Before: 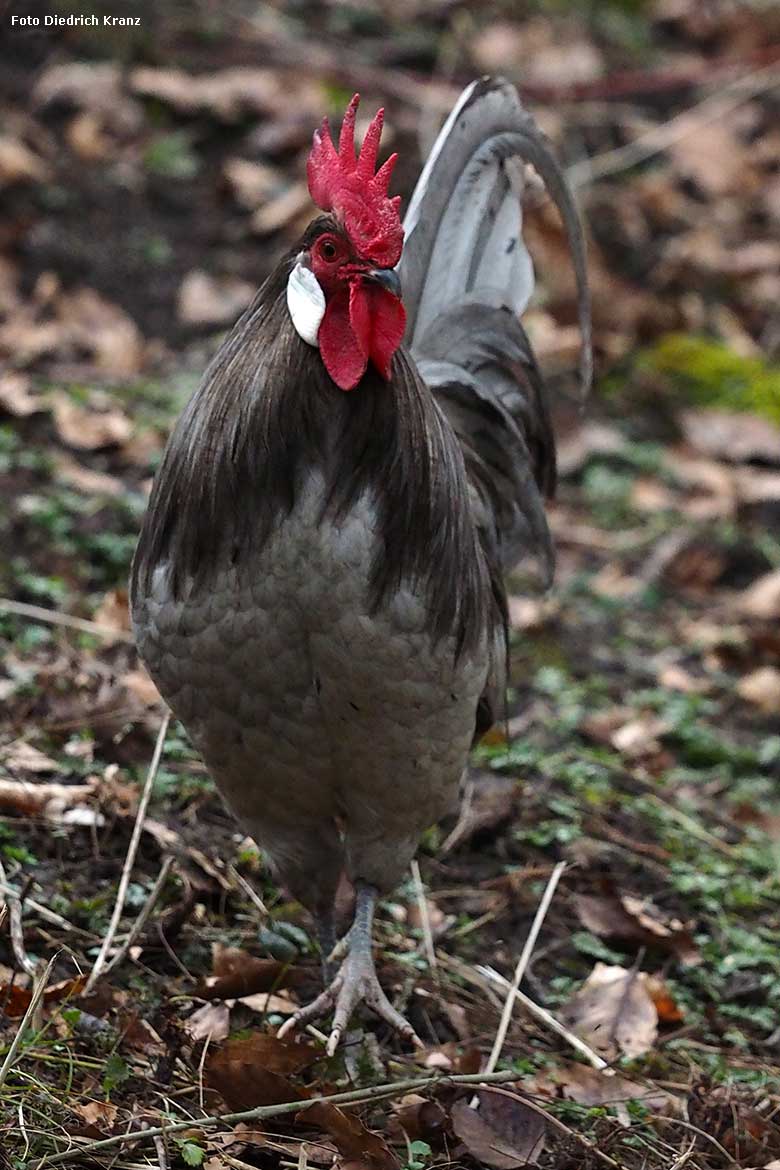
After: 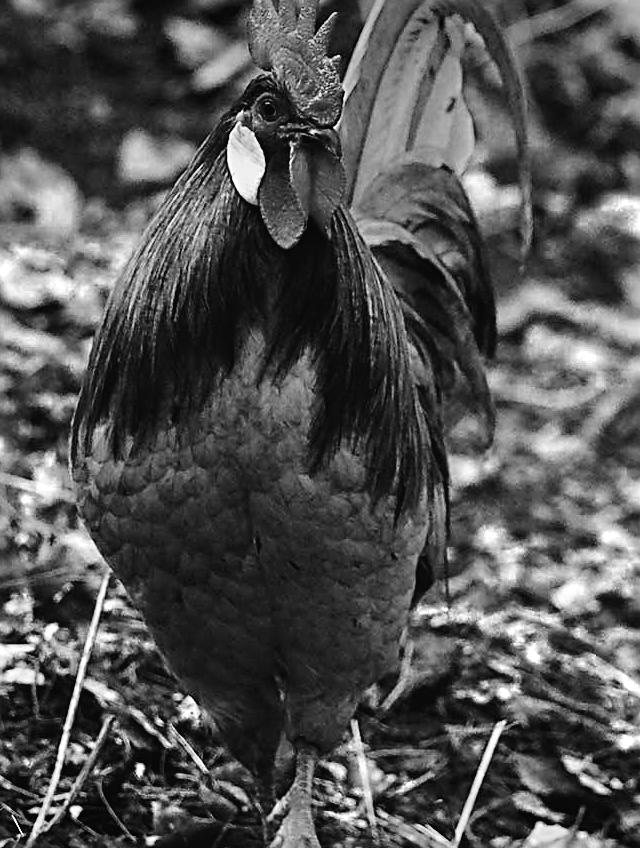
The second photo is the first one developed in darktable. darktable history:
tone curve: curves: ch0 [(0, 0.023) (0.104, 0.058) (0.21, 0.162) (0.469, 0.524) (0.579, 0.65) (0.725, 0.8) (0.858, 0.903) (1, 0.974)]; ch1 [(0, 0) (0.414, 0.395) (0.447, 0.447) (0.502, 0.501) (0.521, 0.512) (0.57, 0.563) (0.618, 0.61) (0.654, 0.642) (1, 1)]; ch2 [(0, 0) (0.356, 0.408) (0.437, 0.453) (0.492, 0.485) (0.524, 0.508) (0.566, 0.567) (0.595, 0.604) (1, 1)], color space Lab, independent channels, preserve colors none
sharpen: radius 2.566, amount 0.697
color zones: curves: ch0 [(0, 0.554) (0.146, 0.662) (0.293, 0.86) (0.503, 0.774) (0.637, 0.106) (0.74, 0.072) (0.866, 0.488) (0.998, 0.569)]; ch1 [(0, 0) (0.143, 0) (0.286, 0) (0.429, 0) (0.571, 0) (0.714, 0) (0.857, 0)]
crop: left 7.775%, top 12.056%, right 10.111%, bottom 15.396%
shadows and highlights: shadows -9.22, white point adjustment 1.37, highlights 10.85
vignetting: fall-off start 89.31%, fall-off radius 44.57%, brightness -0.386, saturation 0.008, center (-0.038, 0.141), width/height ratio 1.159
